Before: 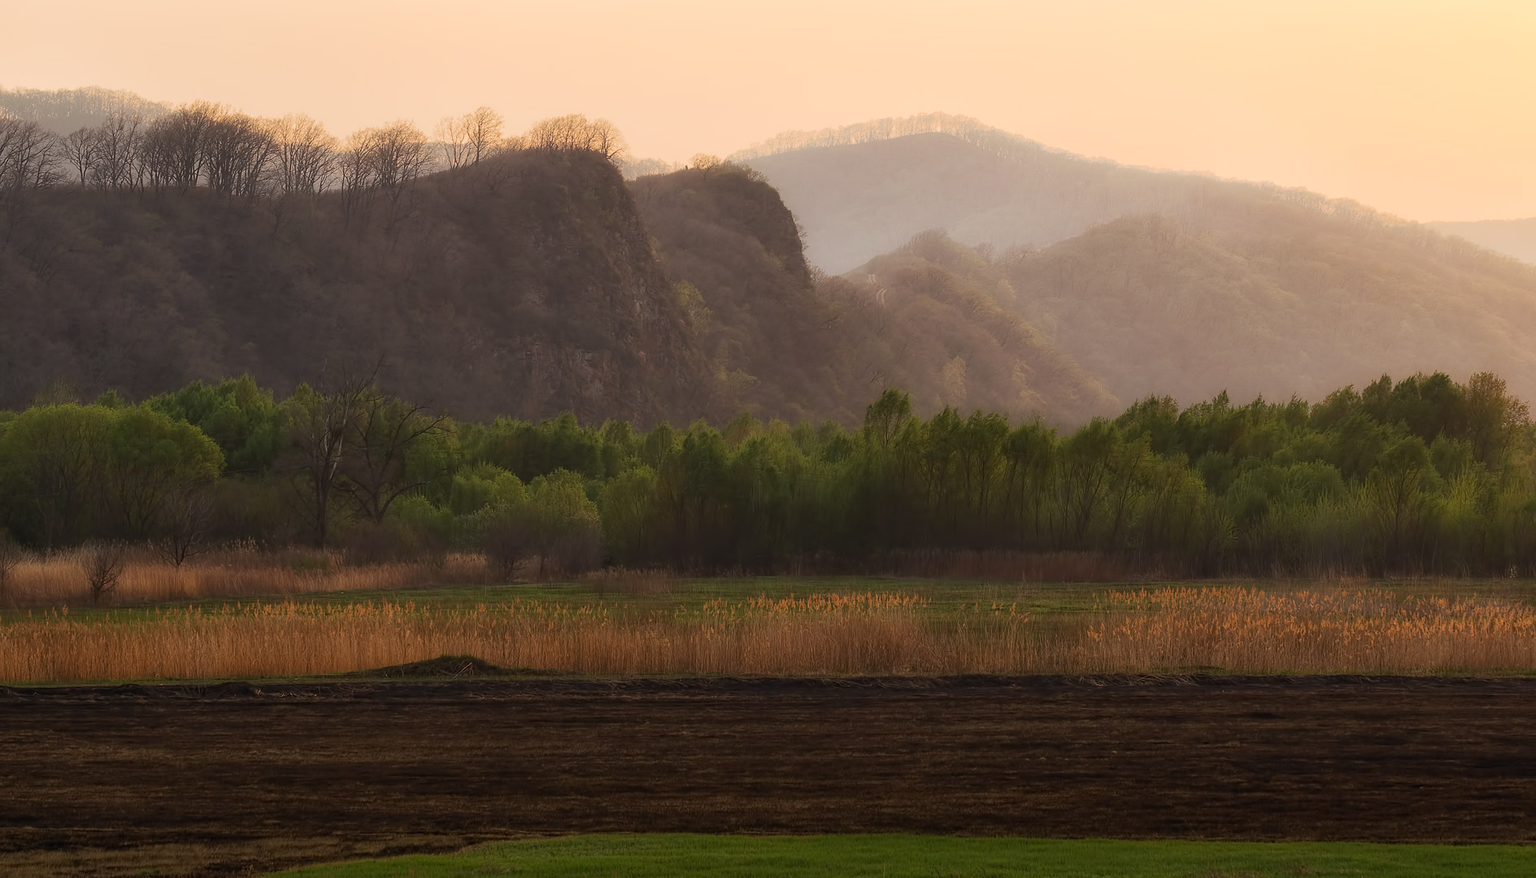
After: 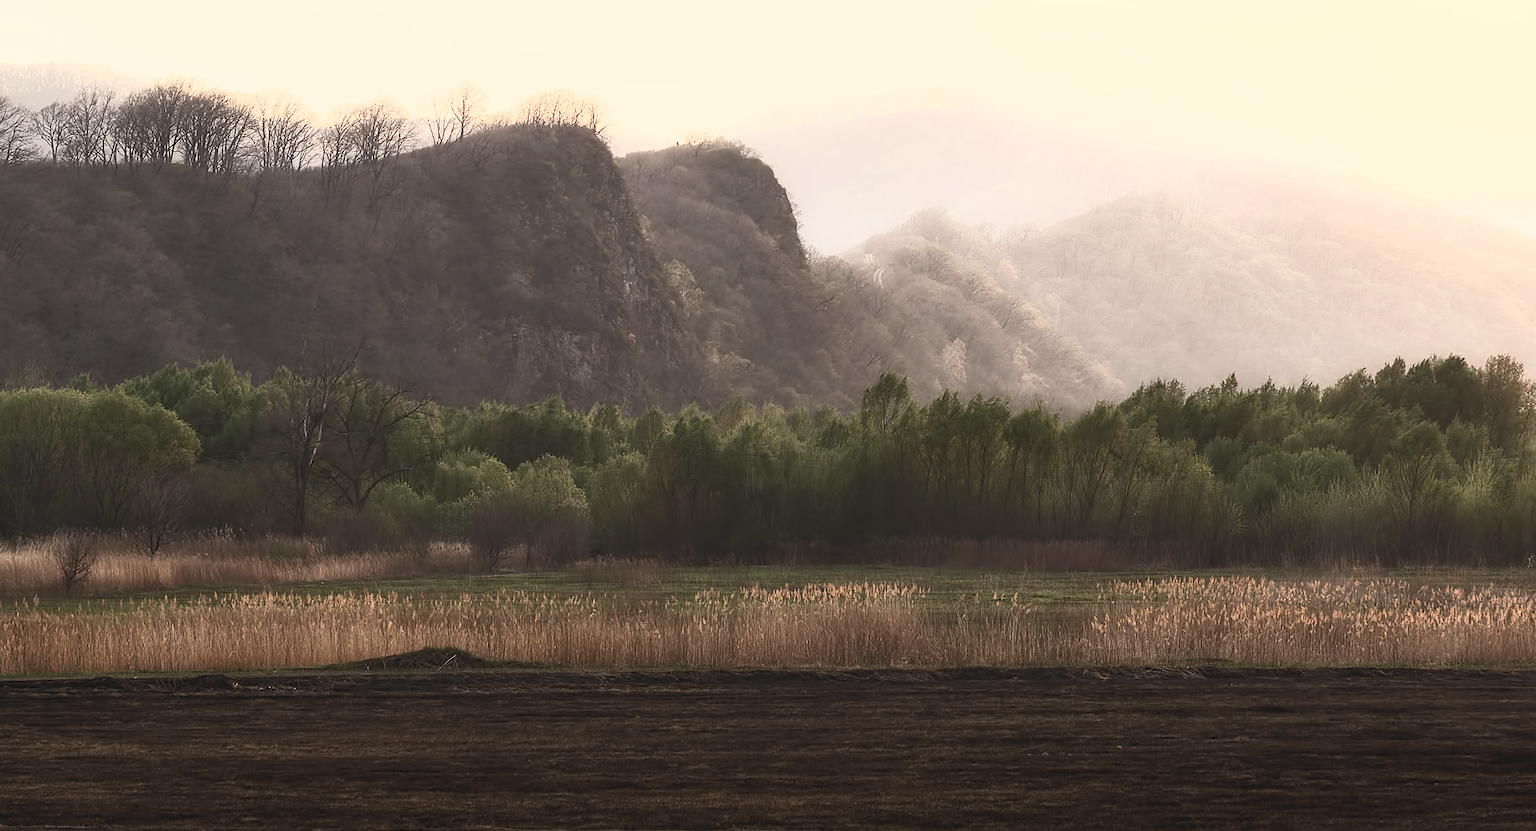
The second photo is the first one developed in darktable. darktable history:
crop: left 1.964%, top 3.251%, right 1.122%, bottom 4.933%
contrast brightness saturation: contrast 0.57, brightness 0.57, saturation -0.34
sharpen: amount 0.2
